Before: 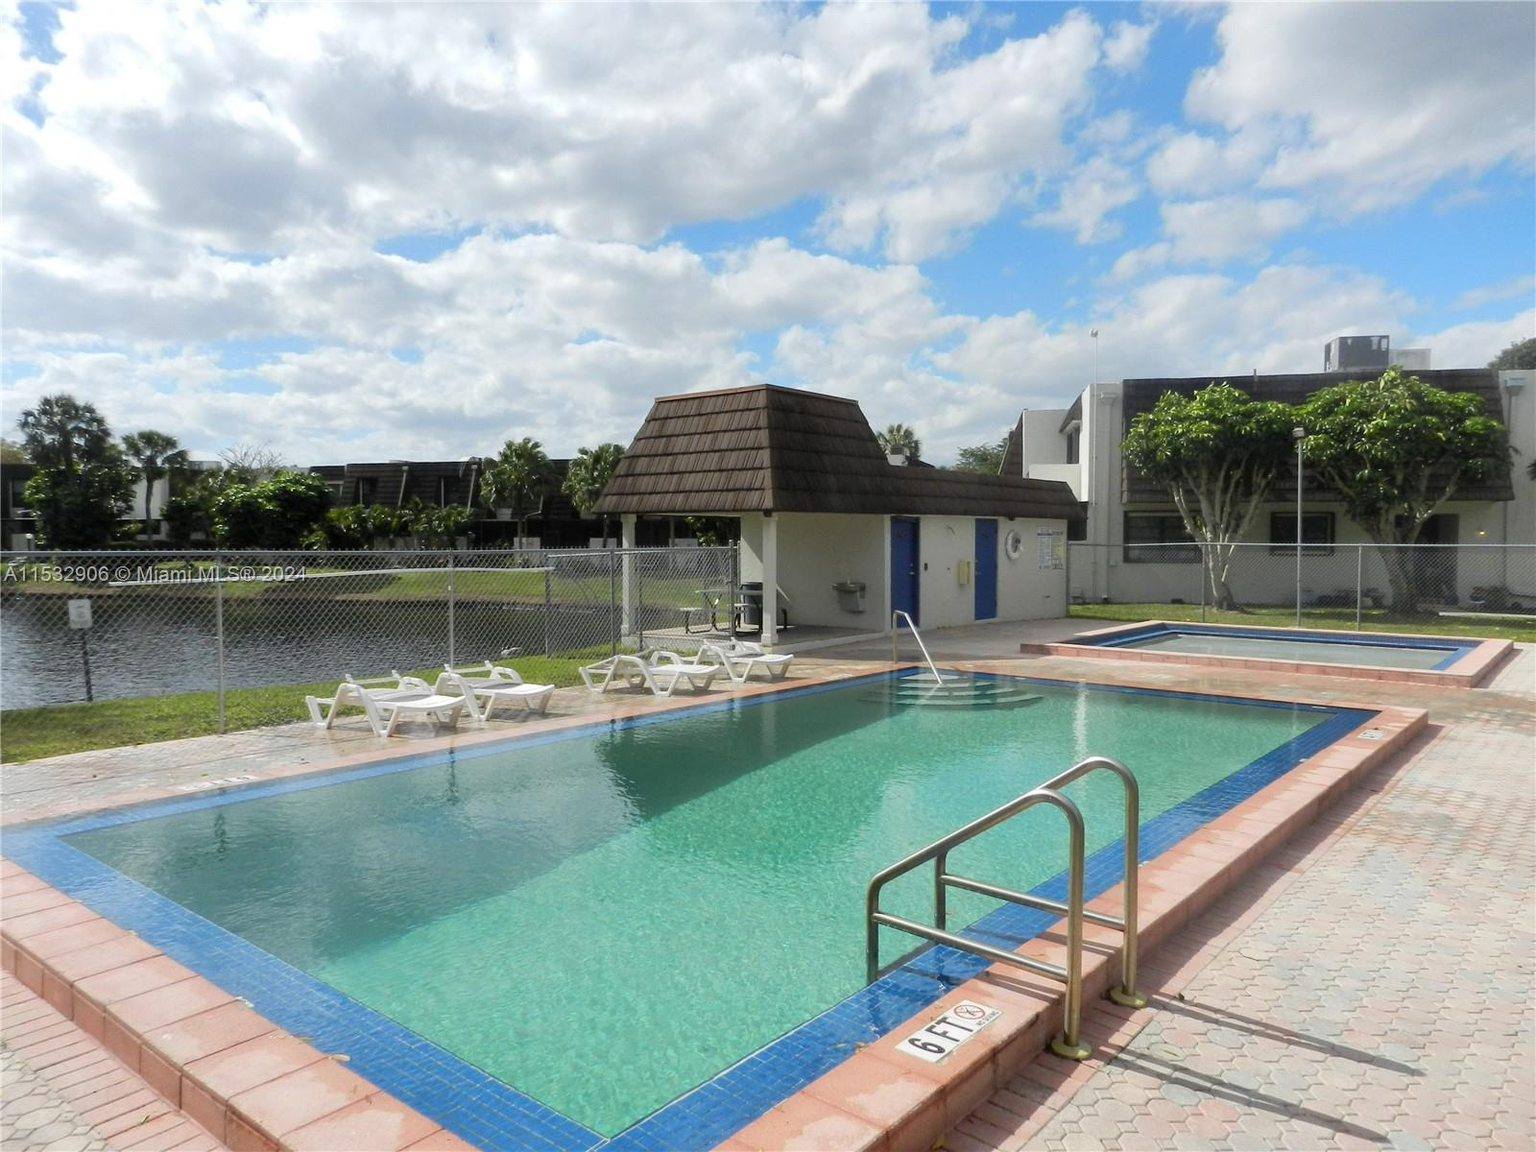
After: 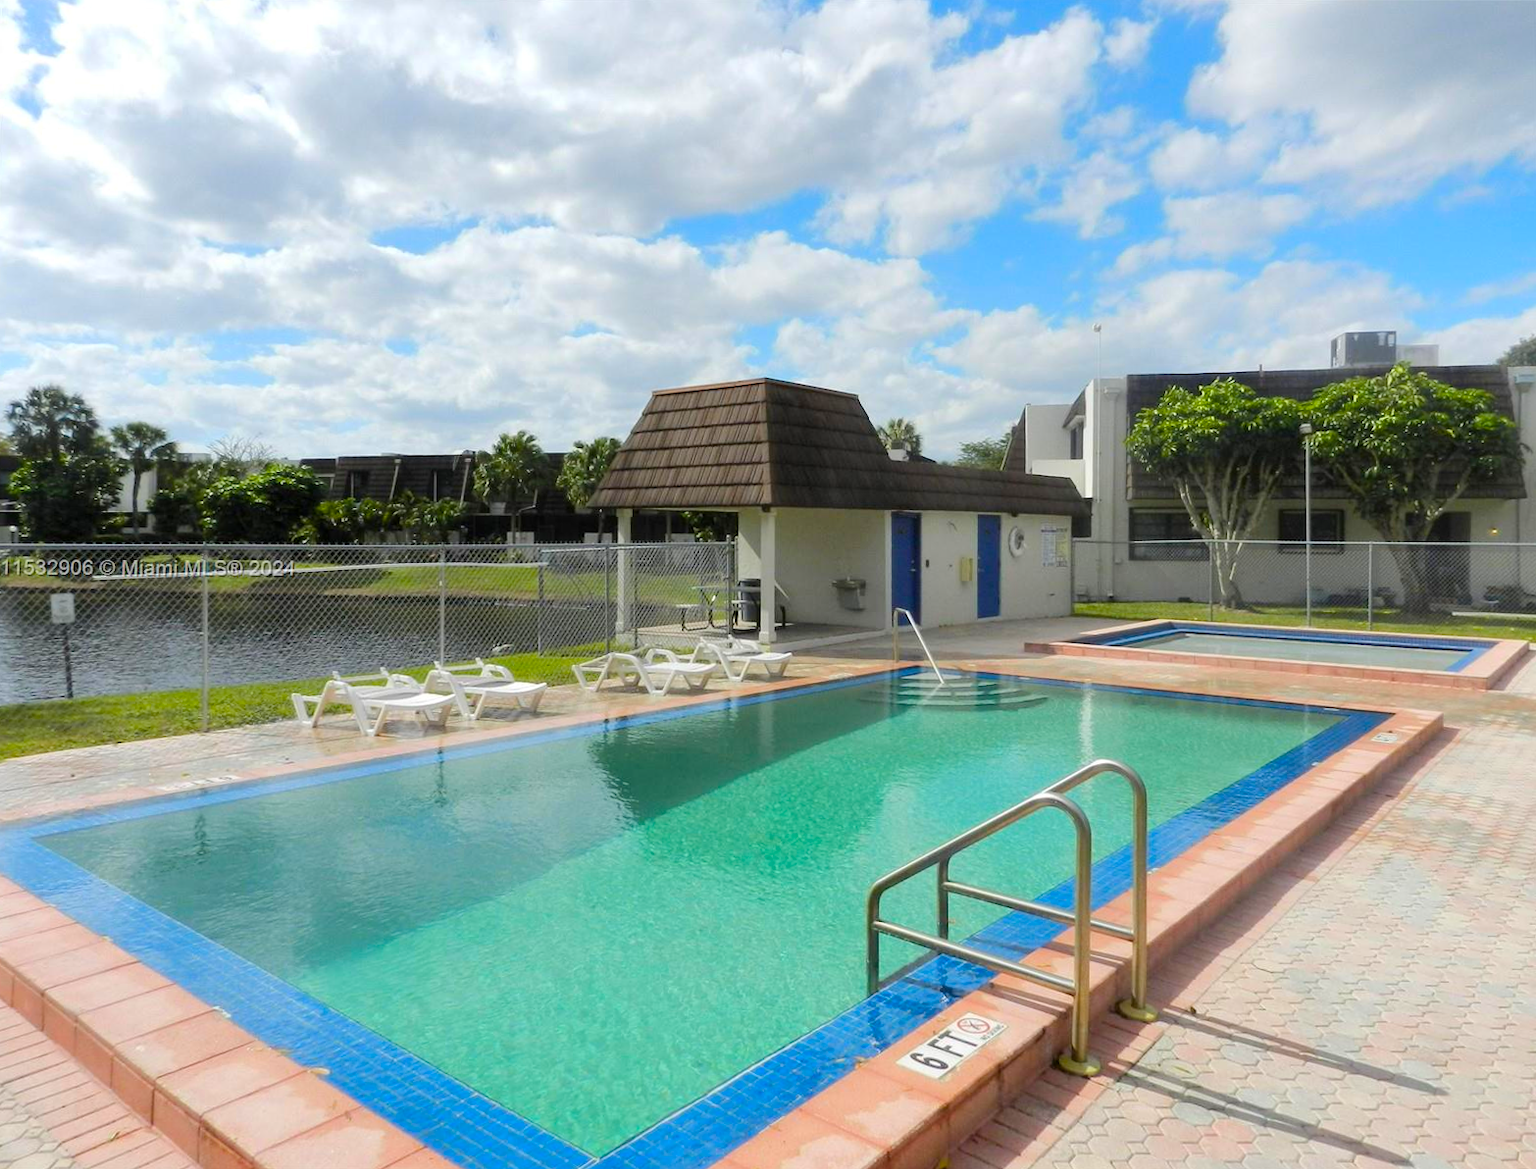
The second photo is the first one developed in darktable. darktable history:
color balance rgb: perceptual saturation grading › global saturation 25%, perceptual brilliance grading › mid-tones 10%, perceptual brilliance grading › shadows 15%, global vibrance 20%
rotate and perspective: rotation 0.226°, lens shift (vertical) -0.042, crop left 0.023, crop right 0.982, crop top 0.006, crop bottom 0.994
